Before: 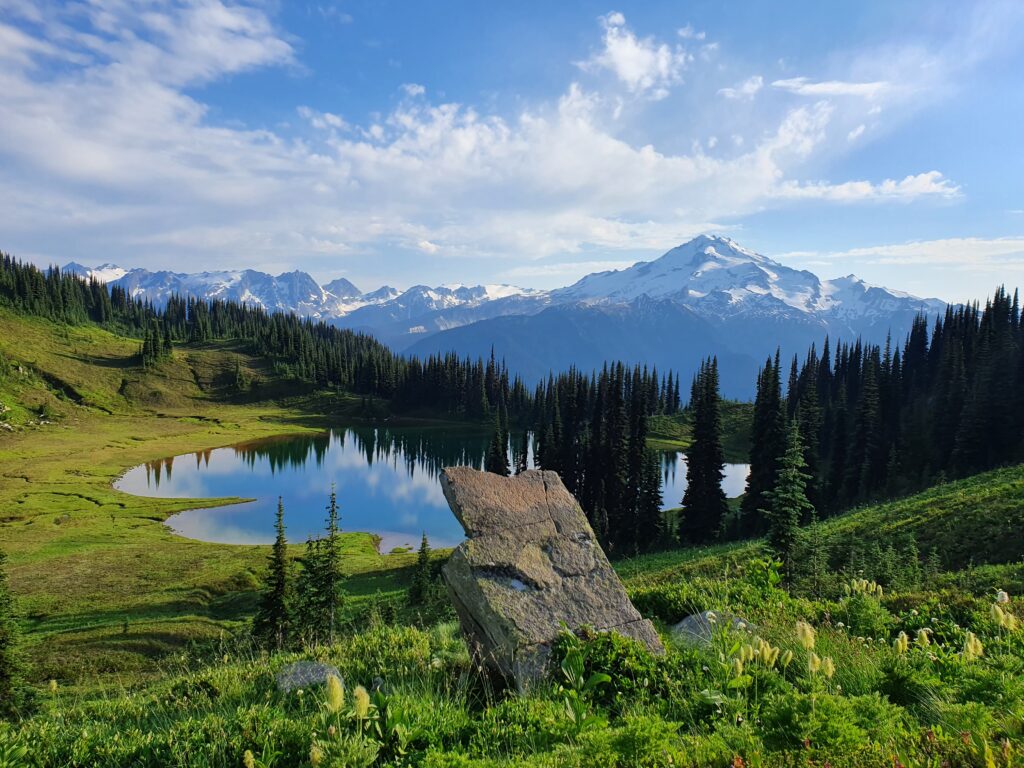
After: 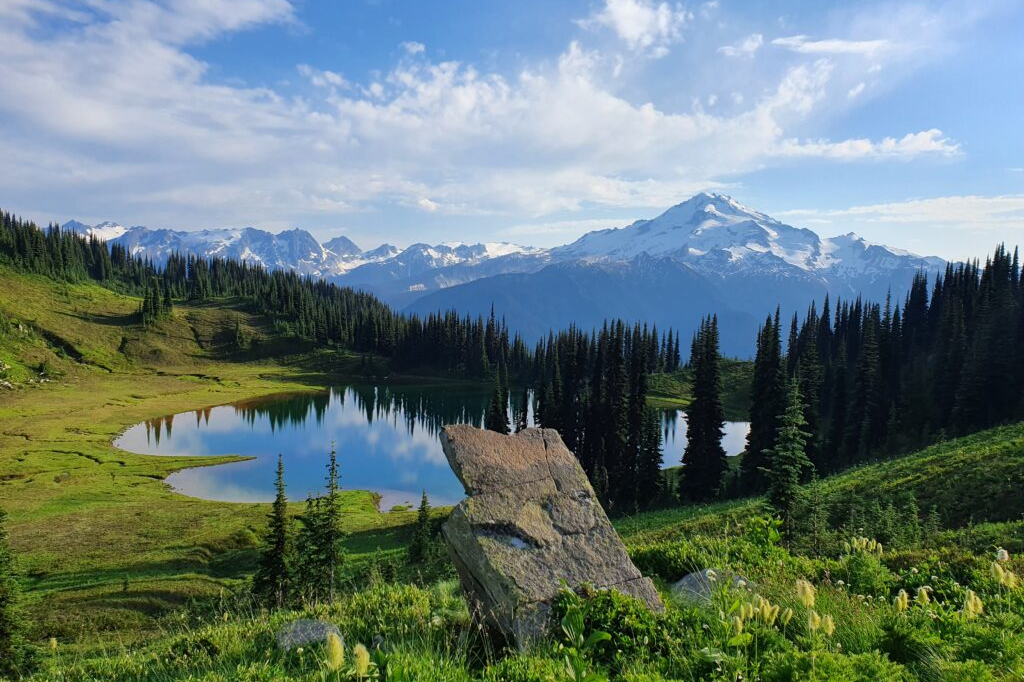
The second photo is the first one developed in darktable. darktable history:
crop and rotate: top 5.471%, bottom 5.658%
